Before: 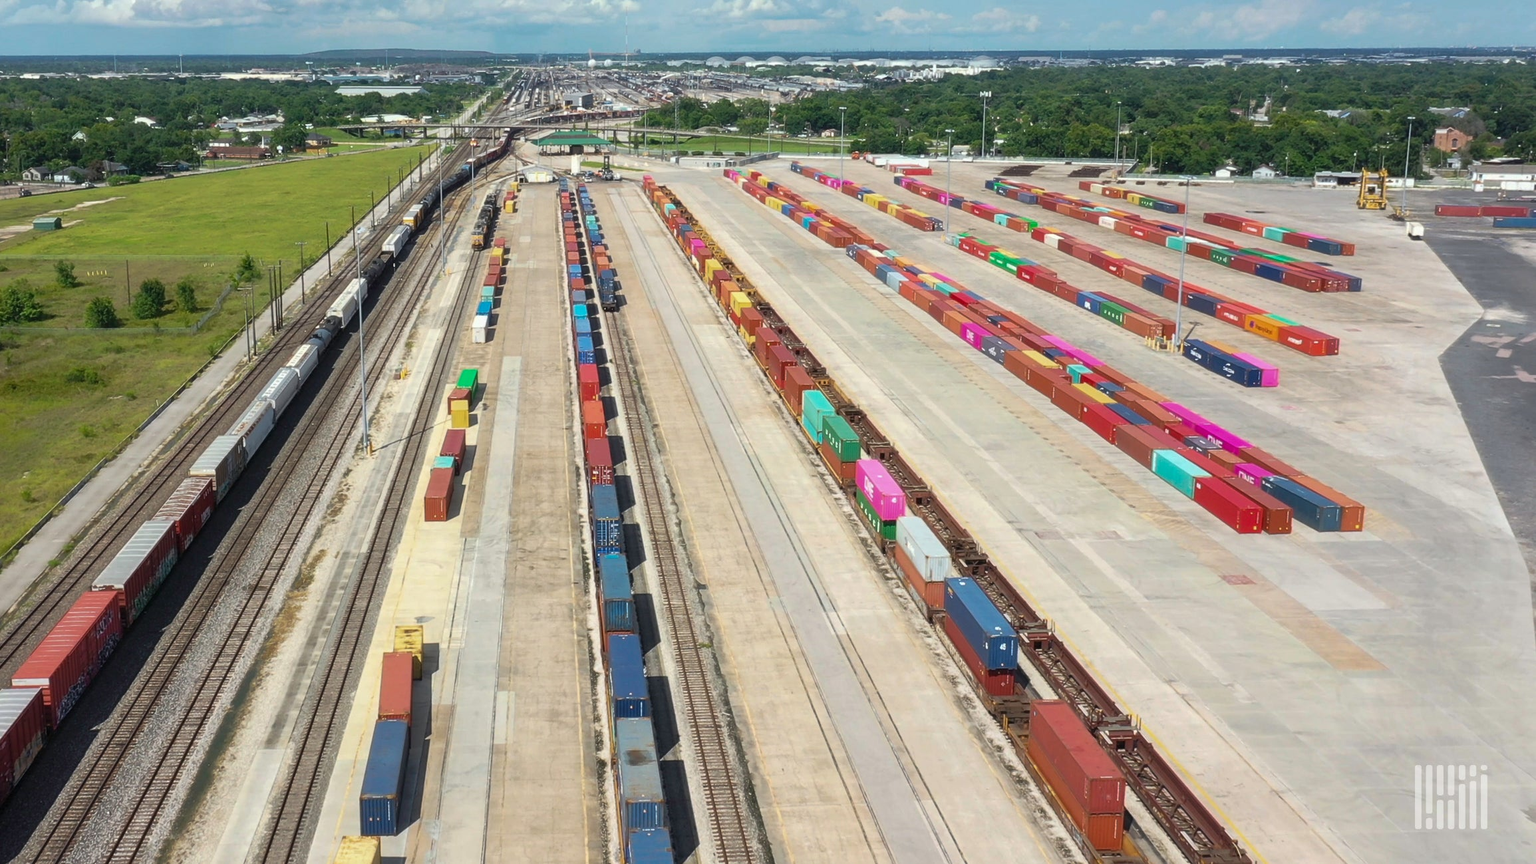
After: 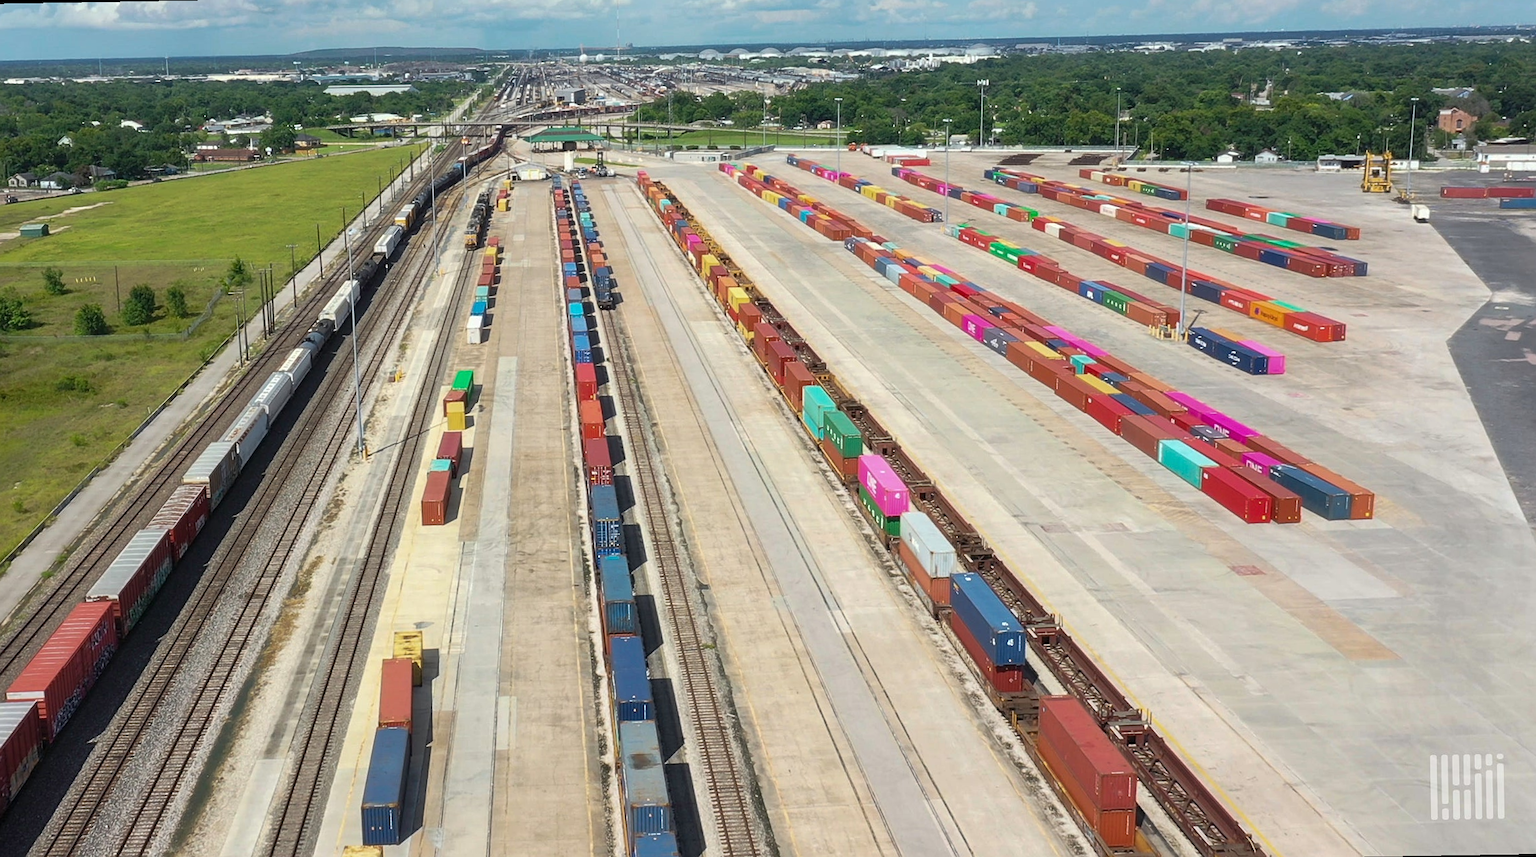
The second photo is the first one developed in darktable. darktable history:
rotate and perspective: rotation -1°, crop left 0.011, crop right 0.989, crop top 0.025, crop bottom 0.975
sharpen: radius 1.272, amount 0.305, threshold 0
